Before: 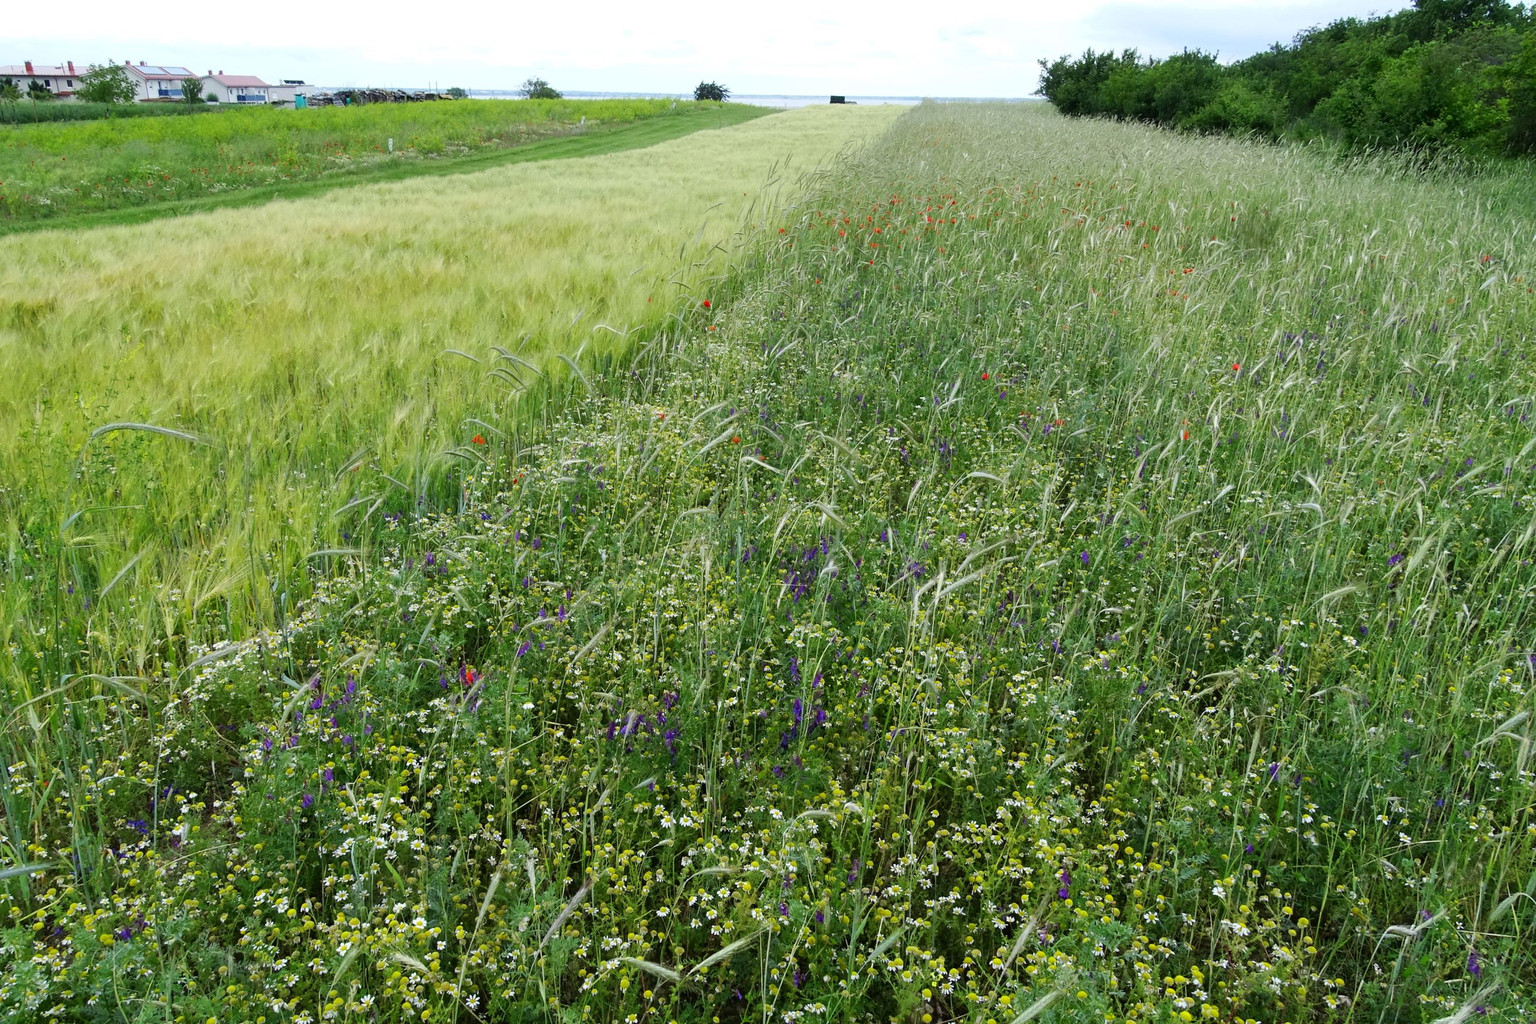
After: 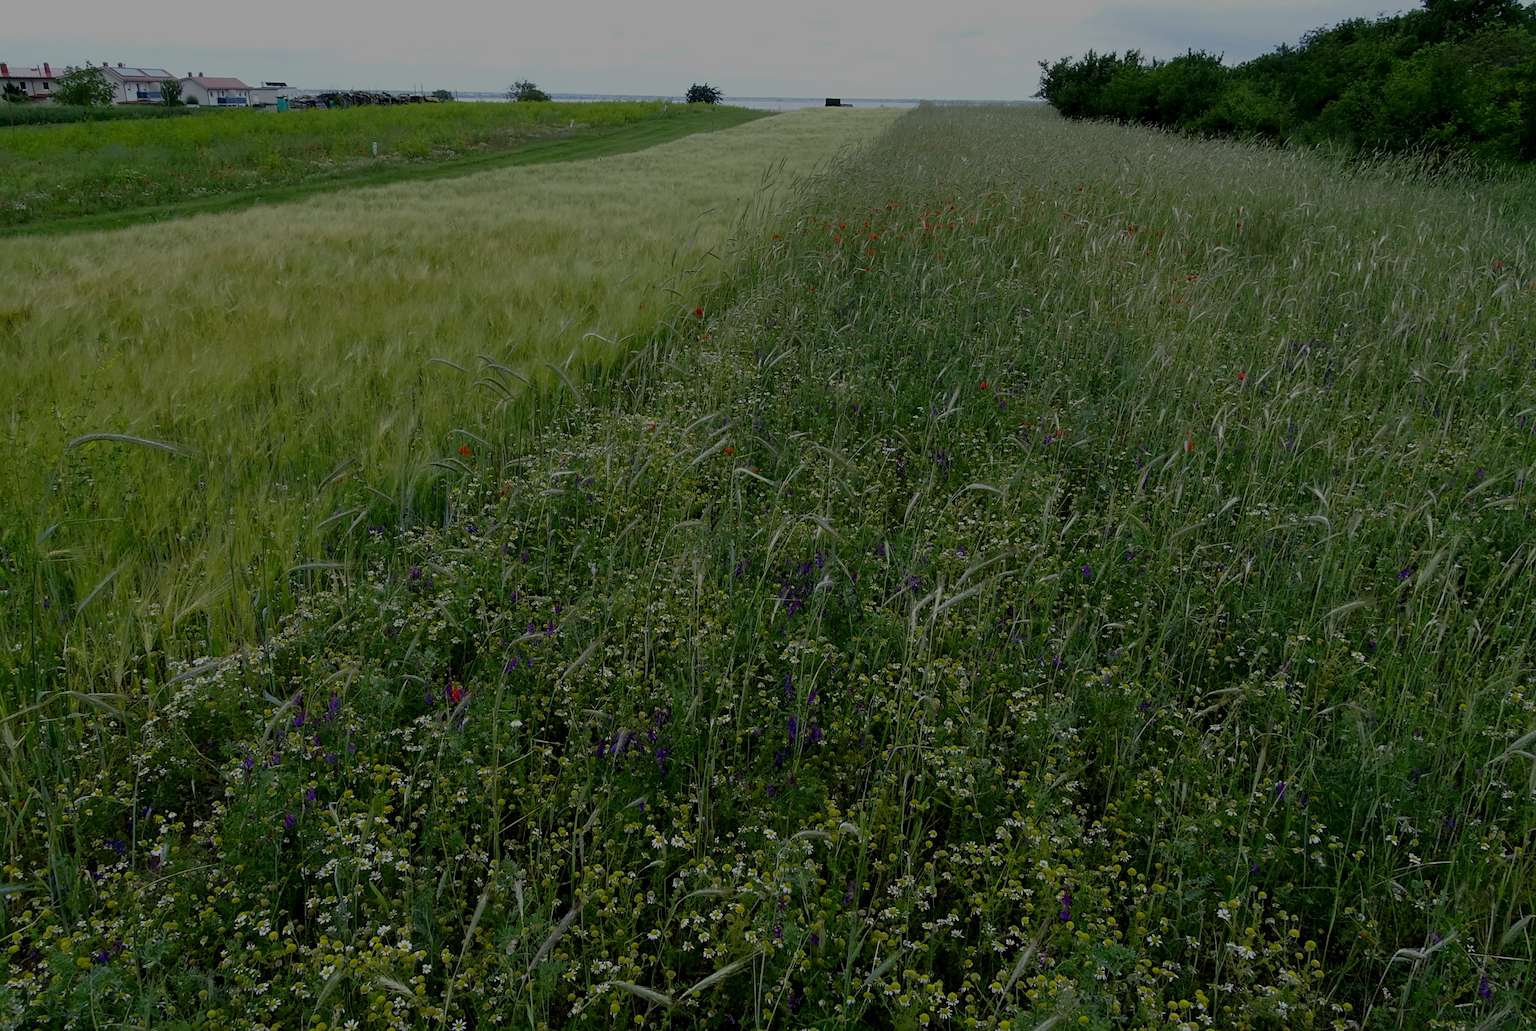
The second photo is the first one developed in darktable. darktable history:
exposure: black level correction 0.009, exposure 0.017 EV, compensate highlight preservation false
sharpen: amount 0.209
crop and rotate: left 1.671%, right 0.746%, bottom 1.644%
tone equalizer: -8 EV -1.98 EV, -7 EV -1.97 EV, -6 EV -1.99 EV, -5 EV -2 EV, -4 EV -2 EV, -3 EV -1.98 EV, -2 EV -2 EV, -1 EV -1.63 EV, +0 EV -1.99 EV, edges refinement/feathering 500, mask exposure compensation -1.57 EV, preserve details no
